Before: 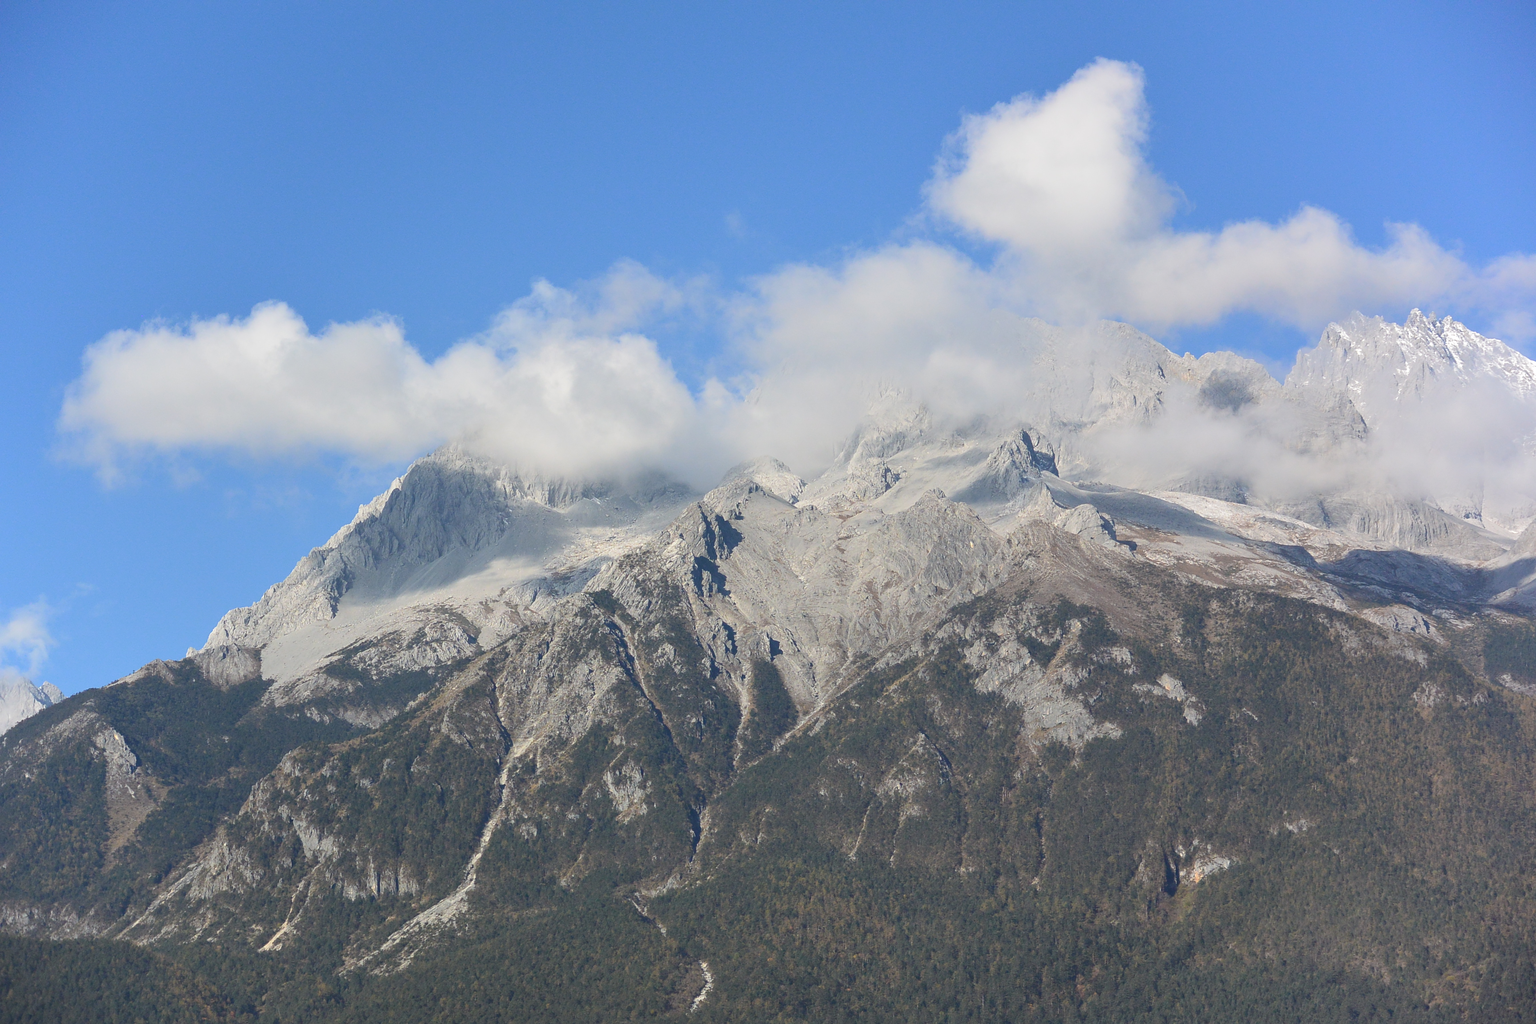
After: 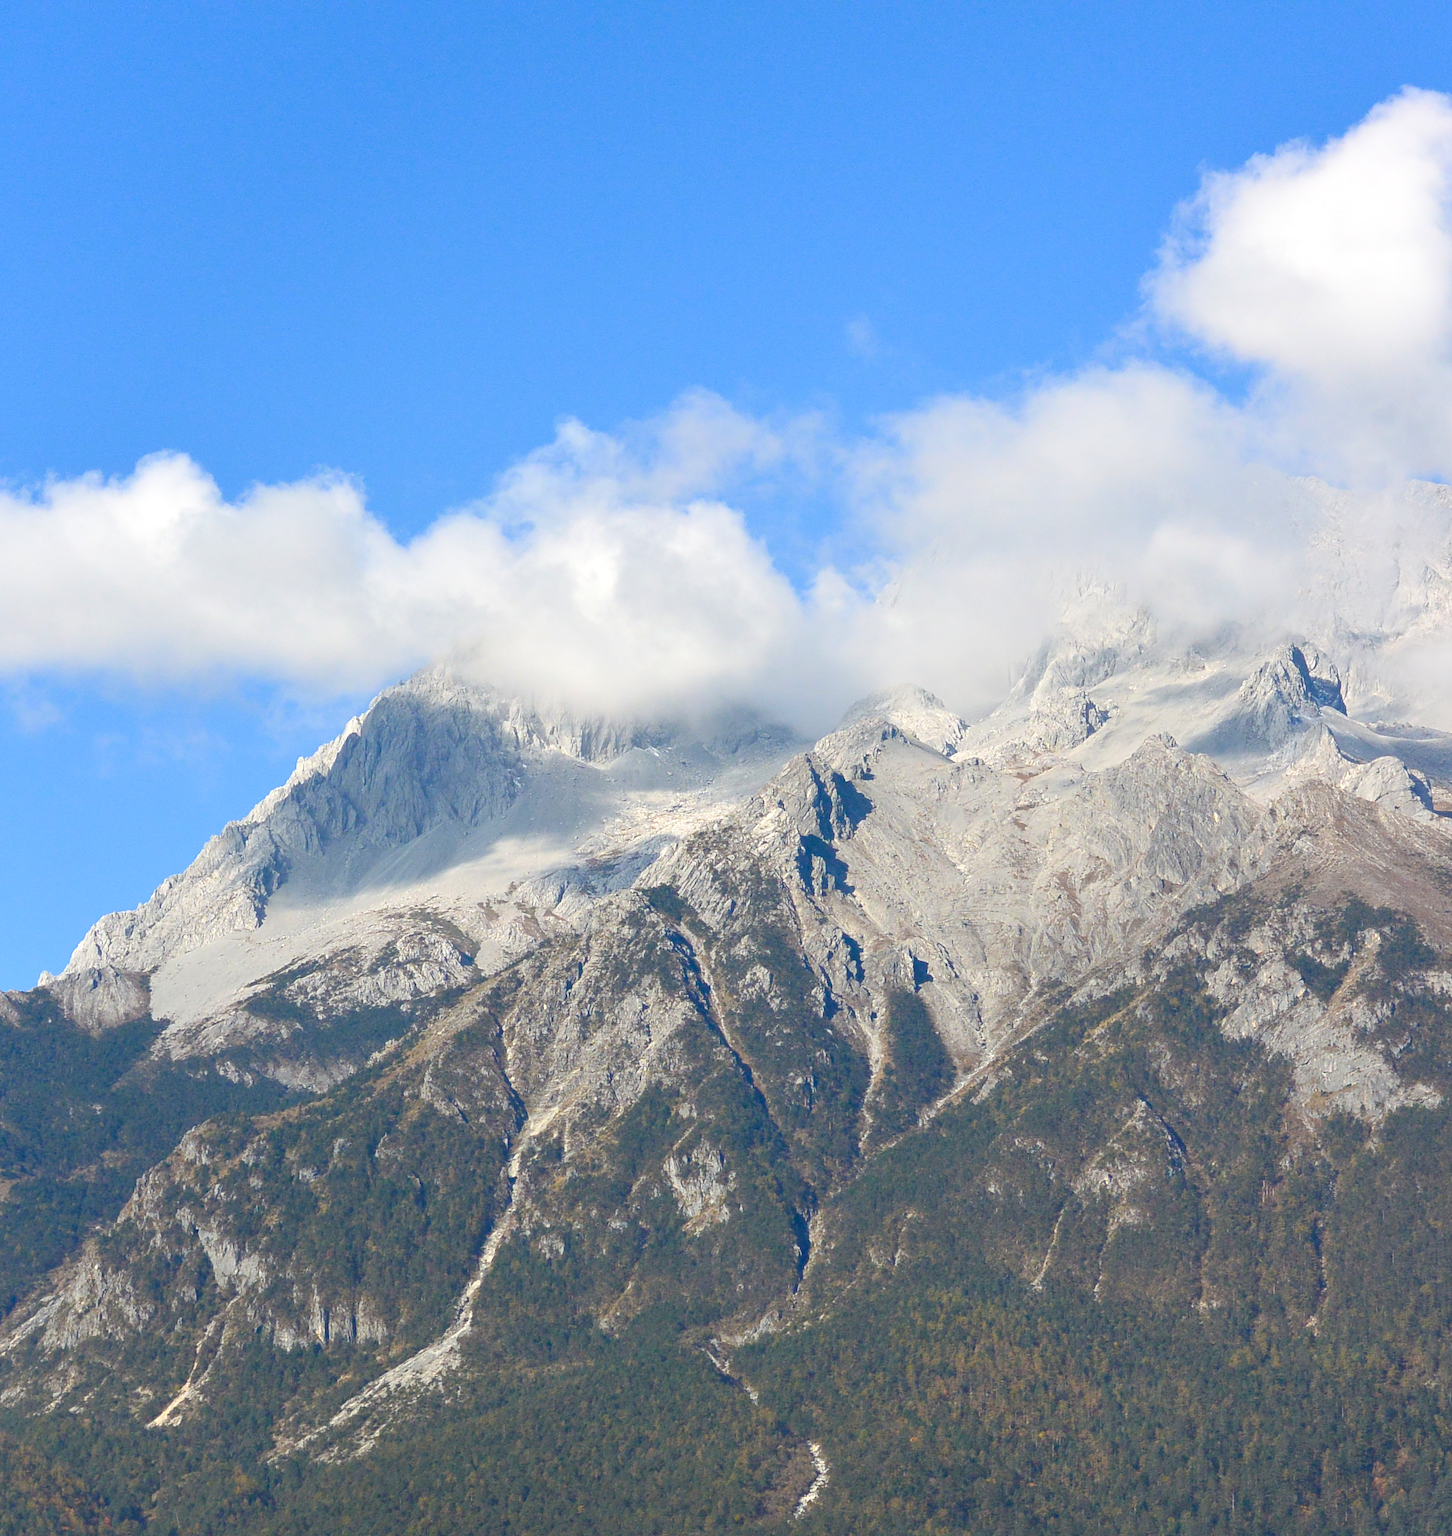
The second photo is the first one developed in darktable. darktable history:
crop: left 10.502%, right 26.454%
color balance rgb: perceptual saturation grading › global saturation 44.745%, perceptual saturation grading › highlights -50.509%, perceptual saturation grading › shadows 30.511%, global vibrance 20%
exposure: exposure 0.372 EV, compensate exposure bias true, compensate highlight preservation false
